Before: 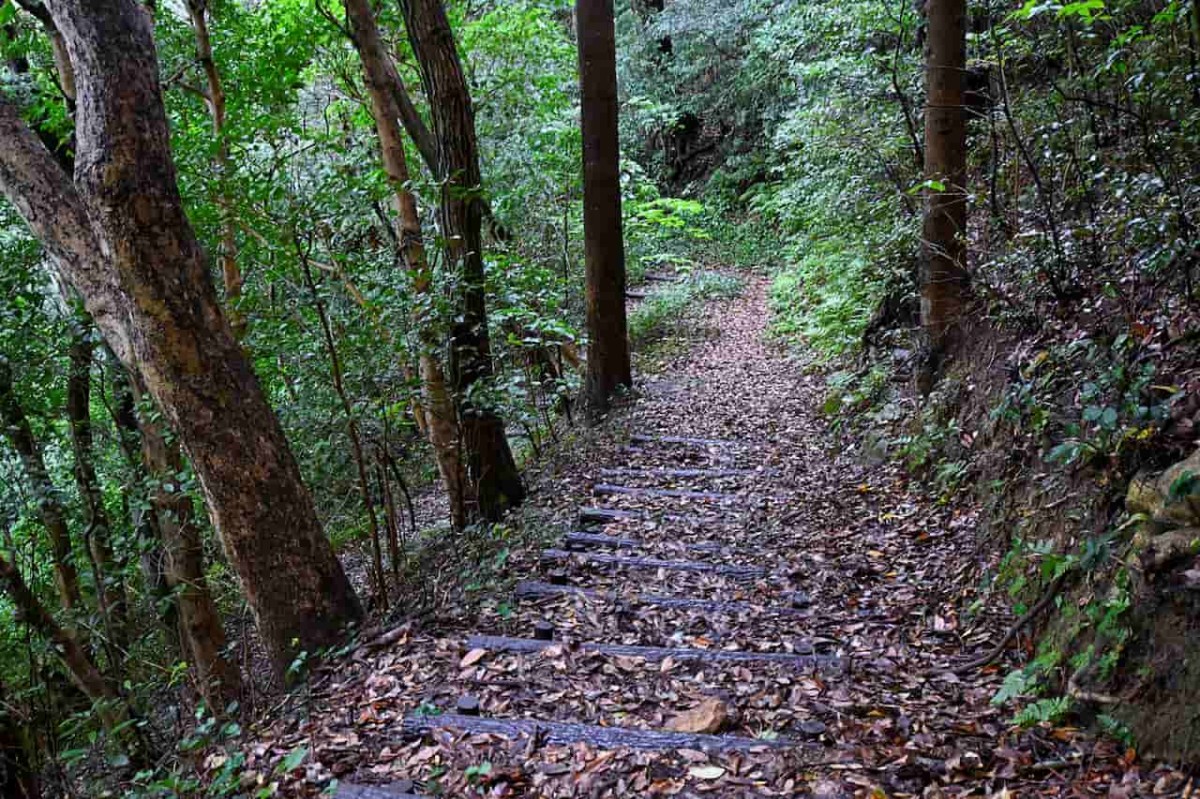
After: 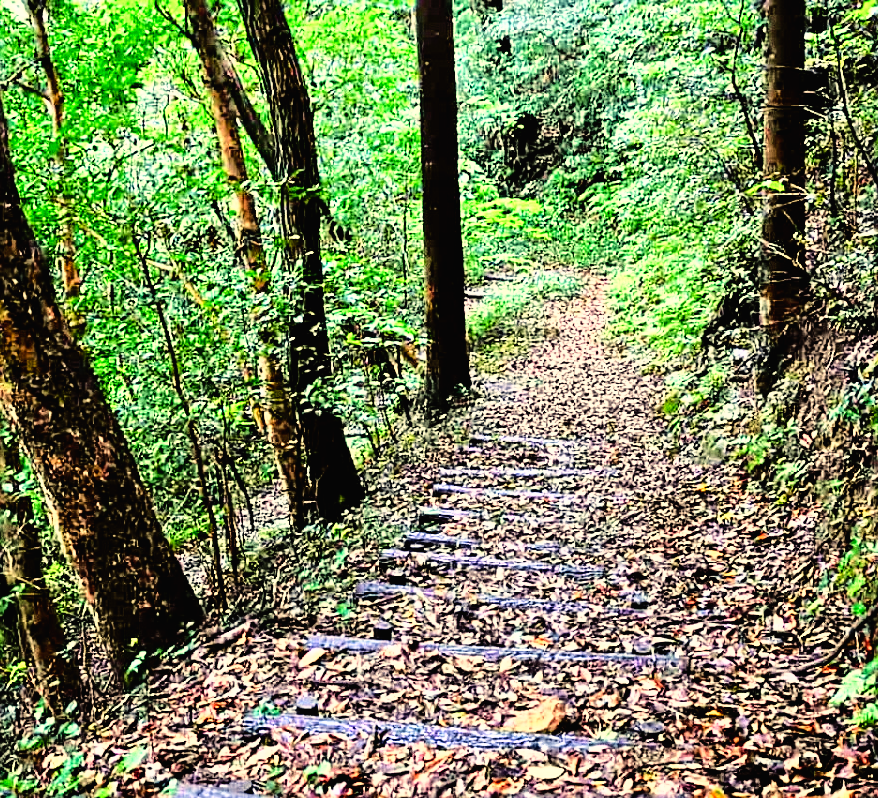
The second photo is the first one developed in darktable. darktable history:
contrast brightness saturation: contrast -0.08, brightness -0.04, saturation -0.11
exposure: black level correction 0.002, exposure 0.15 EV, compensate highlight preservation false
tone equalizer: -7 EV 0.15 EV, -6 EV 0.6 EV, -5 EV 1.15 EV, -4 EV 1.33 EV, -3 EV 1.15 EV, -2 EV 0.6 EV, -1 EV 0.15 EV, mask exposure compensation -0.5 EV
sharpen: on, module defaults
tone curve: curves: ch0 [(0, 0) (0.003, 0.001) (0.011, 0.005) (0.025, 0.01) (0.044, 0.019) (0.069, 0.029) (0.1, 0.042) (0.136, 0.078) (0.177, 0.129) (0.224, 0.182) (0.277, 0.246) (0.335, 0.318) (0.399, 0.396) (0.468, 0.481) (0.543, 0.573) (0.623, 0.672) (0.709, 0.777) (0.801, 0.881) (0.898, 0.975) (1, 1)], preserve colors none
base curve: curves: ch0 [(0, 0) (0.032, 0.037) (0.105, 0.228) (0.435, 0.76) (0.856, 0.983) (1, 1)]
crop: left 13.443%, right 13.31%
color balance: mode lift, gamma, gain (sRGB), lift [1.014, 0.966, 0.918, 0.87], gamma [0.86, 0.734, 0.918, 0.976], gain [1.063, 1.13, 1.063, 0.86]
